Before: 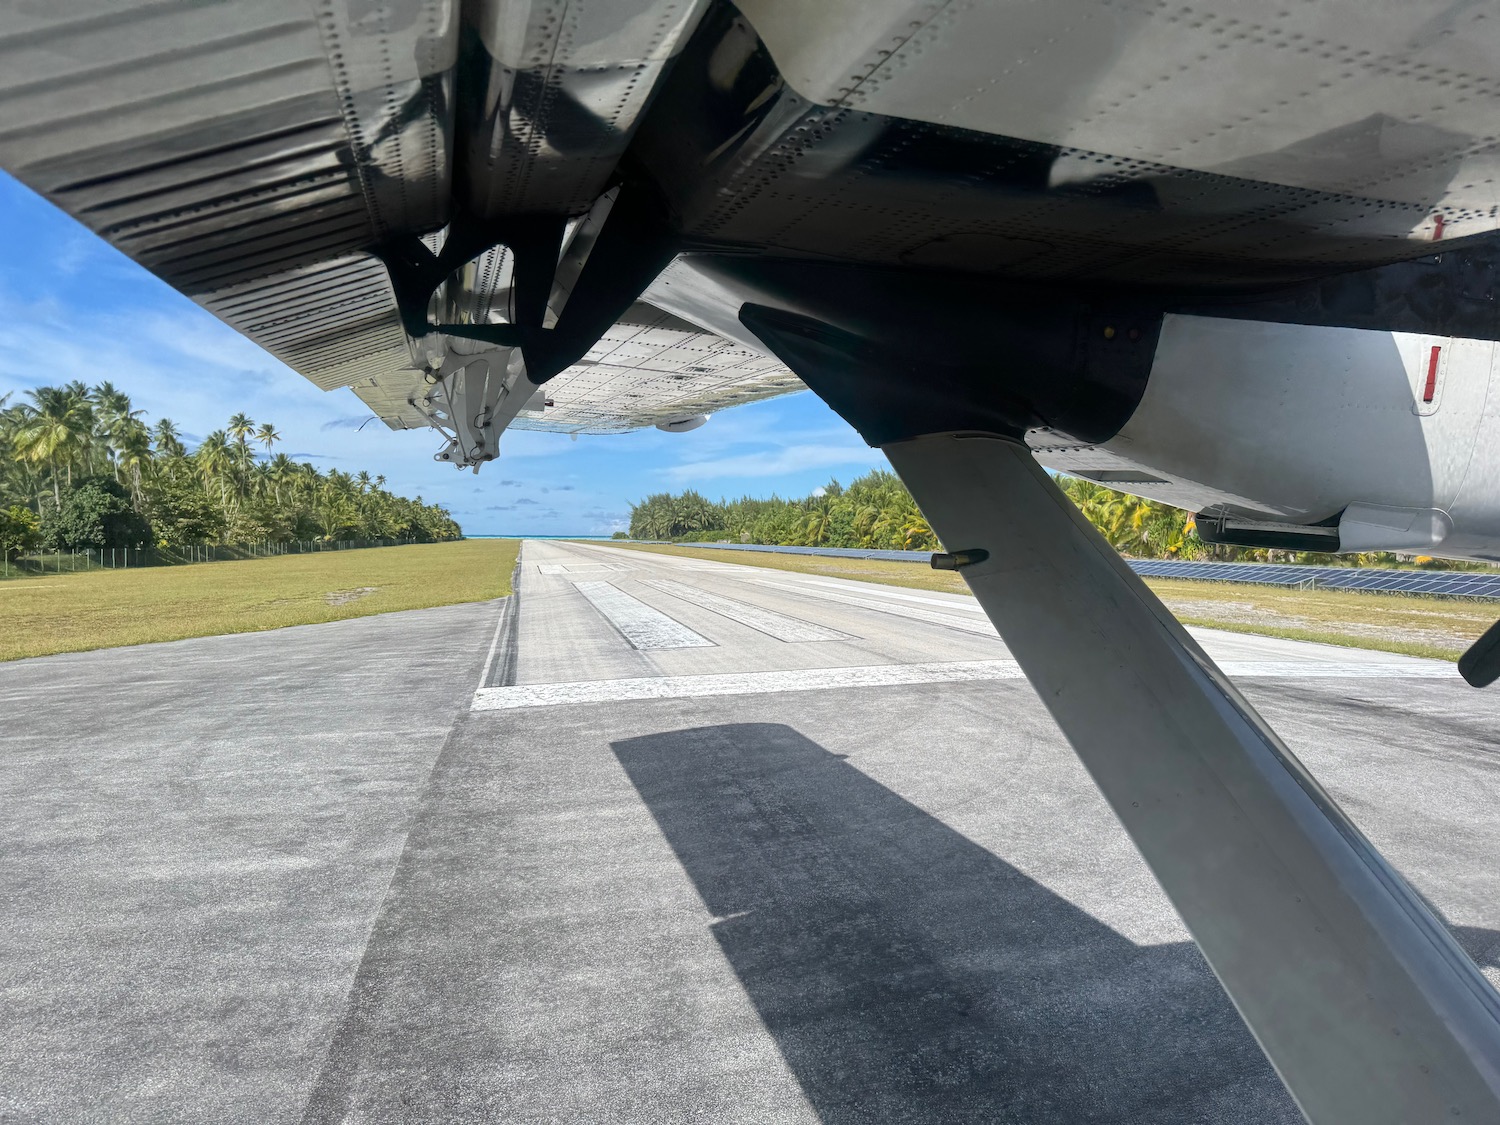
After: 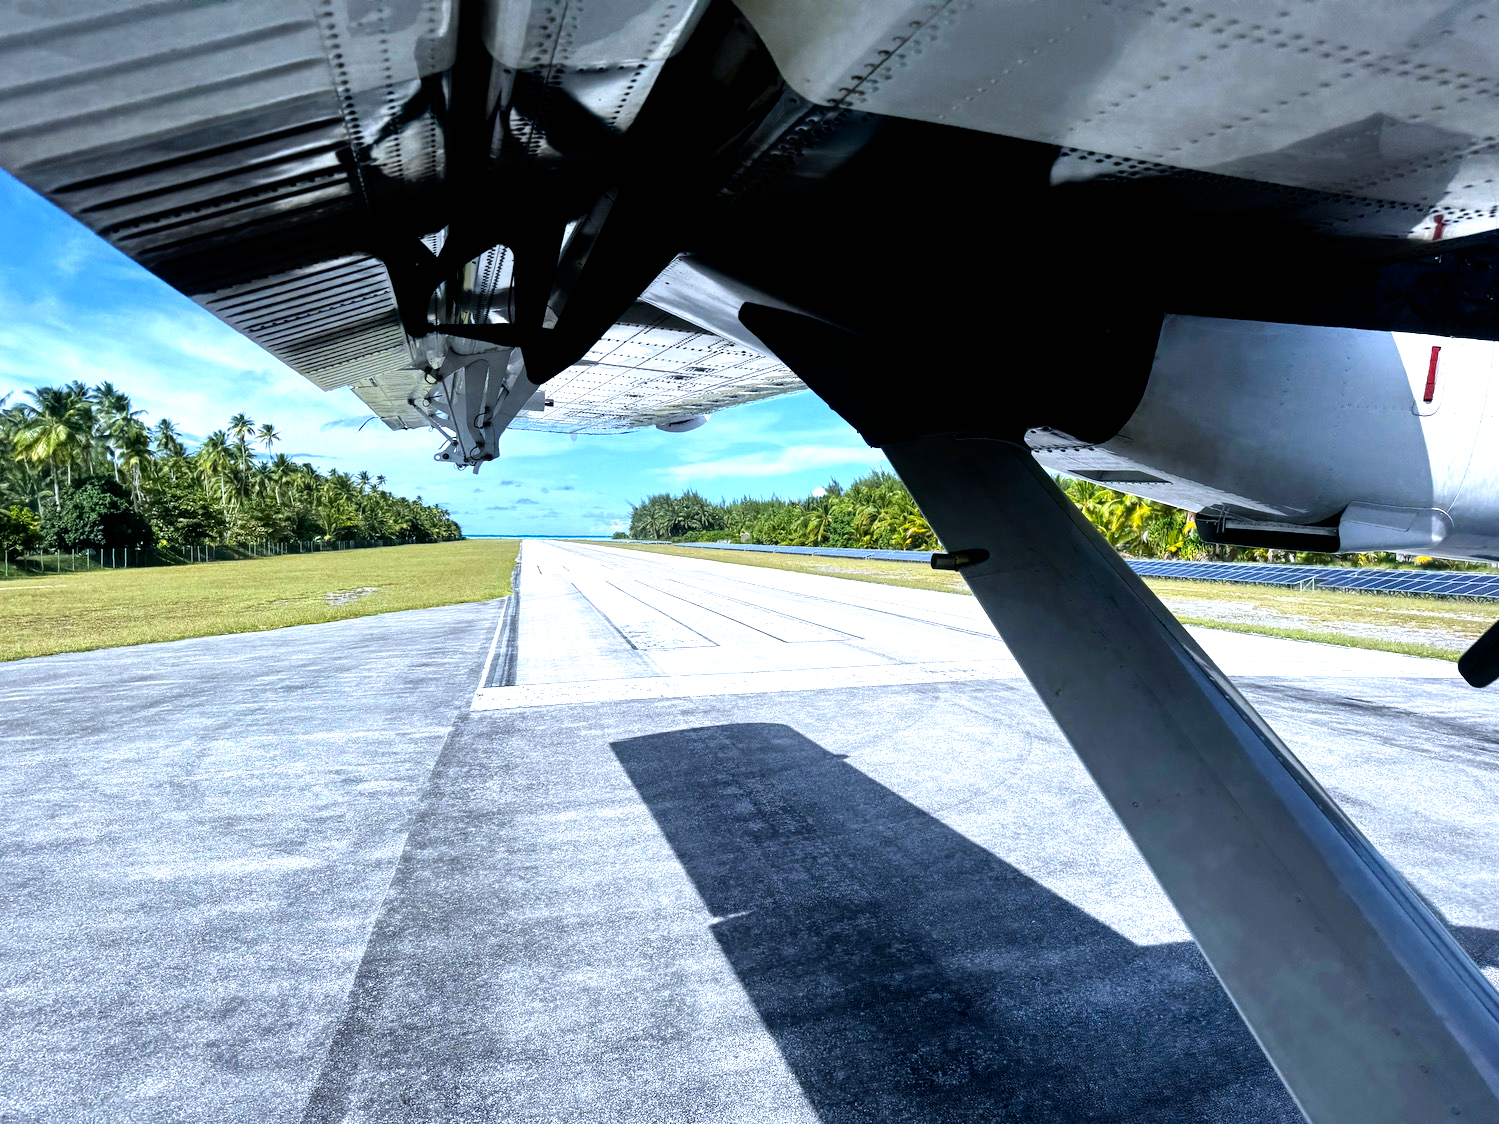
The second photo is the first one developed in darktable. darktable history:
filmic rgb: black relative exposure -8.2 EV, white relative exposure 2.2 EV, threshold 3 EV, hardness 7.11, latitude 85.74%, contrast 1.696, highlights saturation mix -4%, shadows ↔ highlights balance -2.69%, preserve chrominance no, color science v5 (2021), contrast in shadows safe, contrast in highlights safe, enable highlight reconstruction true
white balance: red 0.931, blue 1.11
